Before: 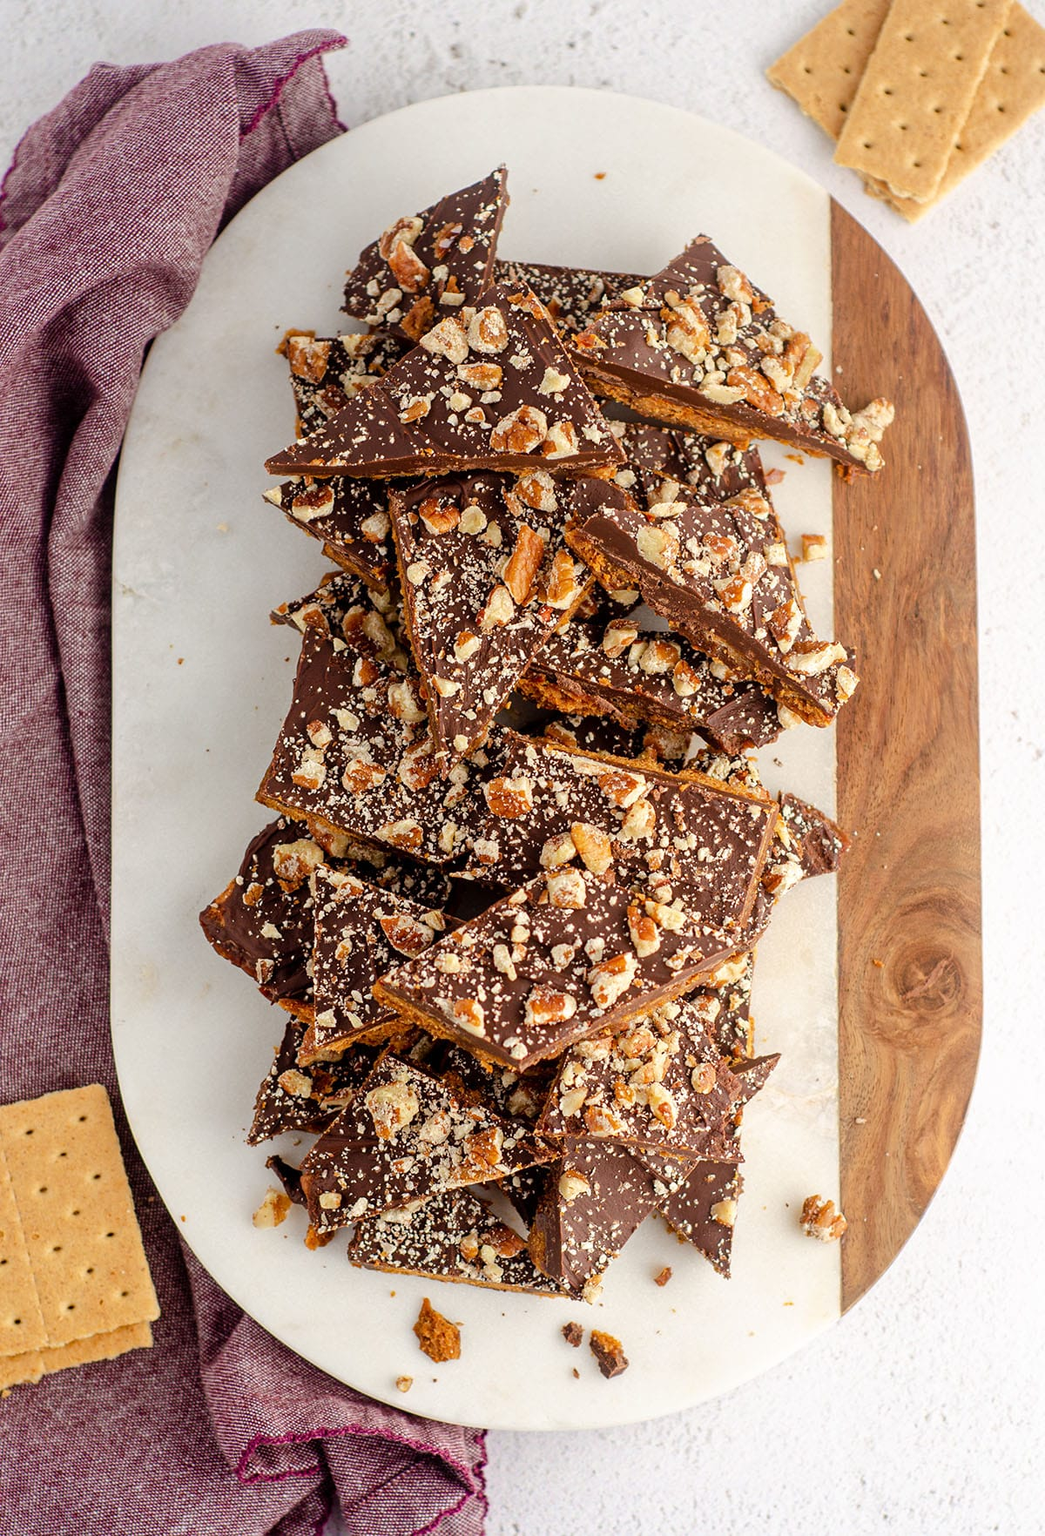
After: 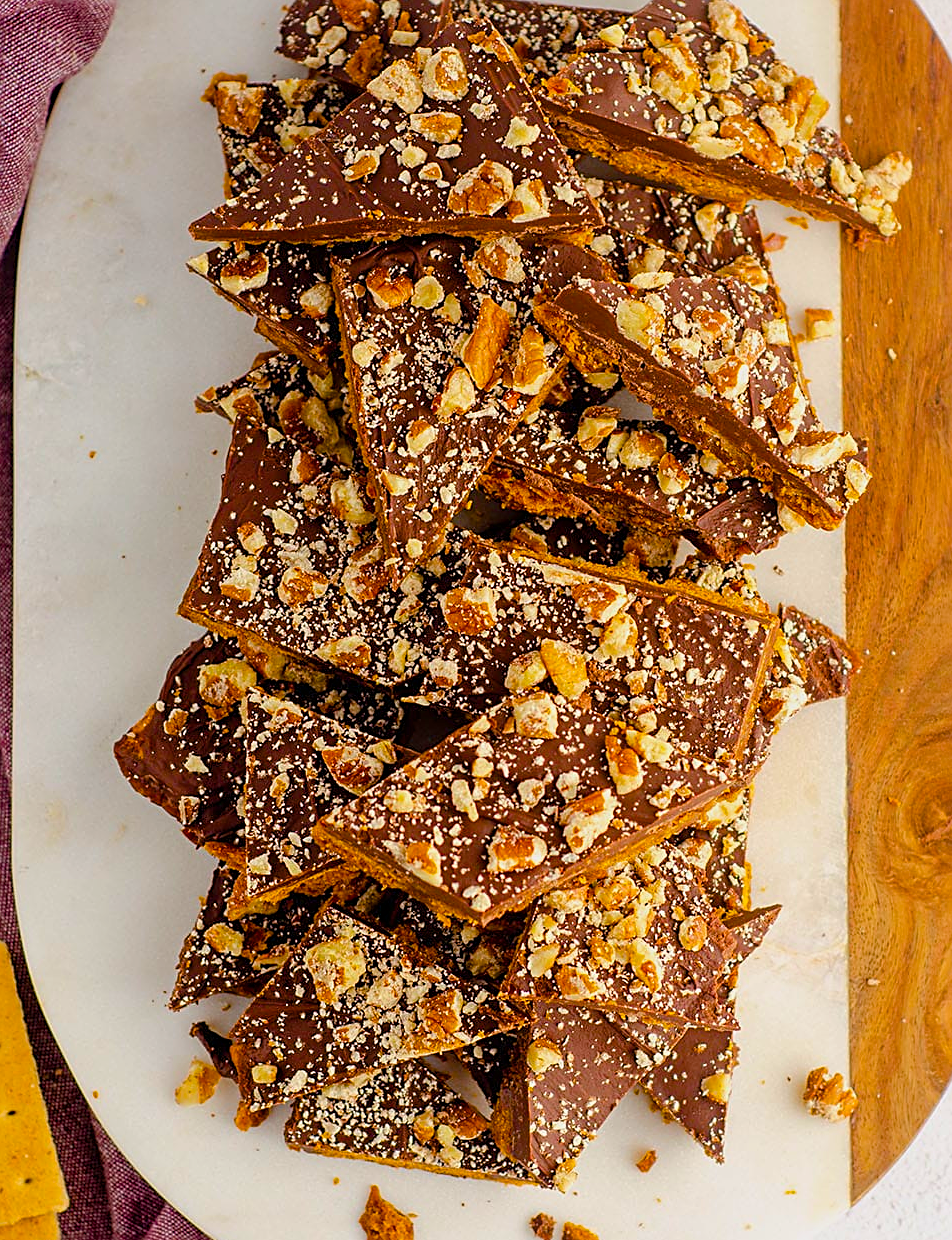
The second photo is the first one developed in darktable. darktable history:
sharpen: on, module defaults
color balance rgb: linear chroma grading › global chroma 15.529%, perceptual saturation grading › global saturation 42.143%, contrast -9.58%
crop: left 9.62%, top 17.343%, right 10.979%, bottom 12.35%
